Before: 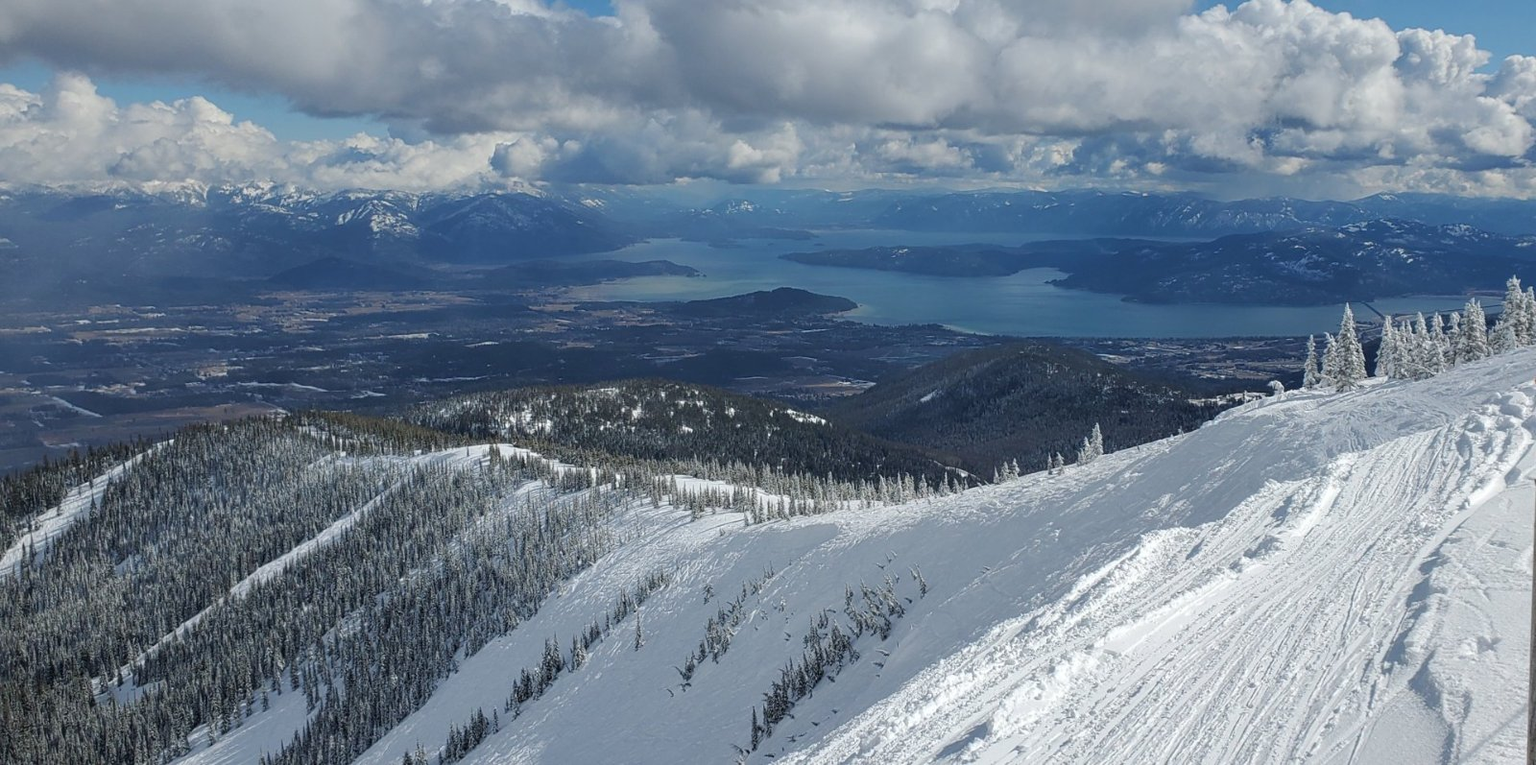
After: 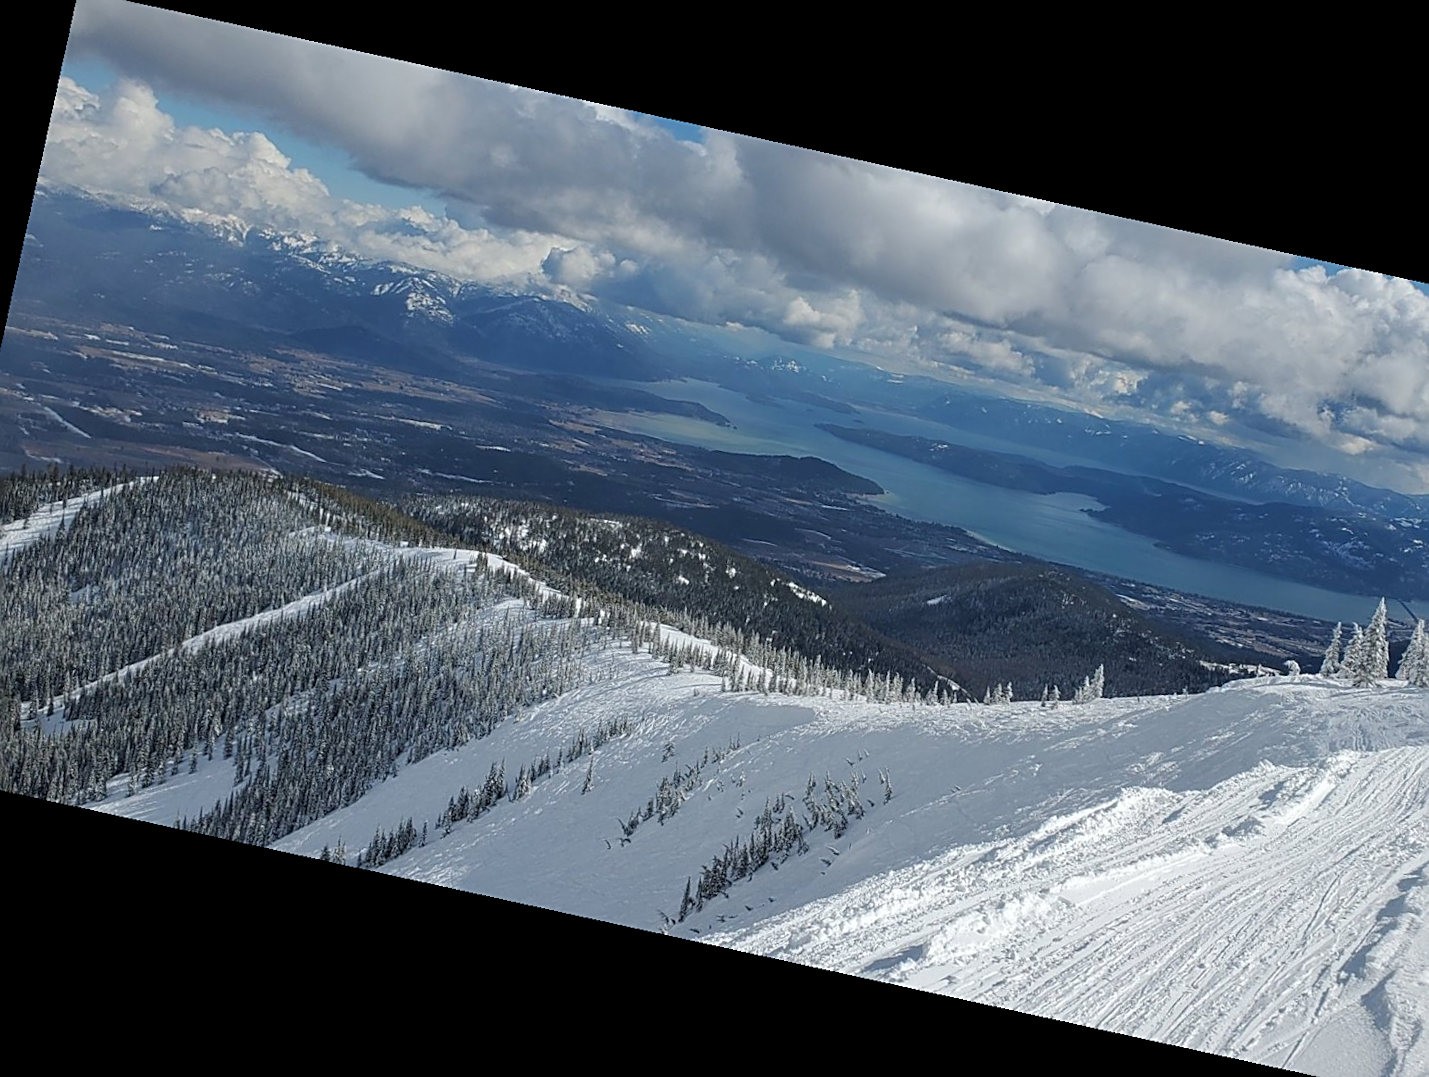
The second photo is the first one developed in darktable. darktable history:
rotate and perspective: rotation 13.27°, automatic cropping off
crop and rotate: angle 1°, left 4.281%, top 0.642%, right 11.383%, bottom 2.486%
sharpen: on, module defaults
